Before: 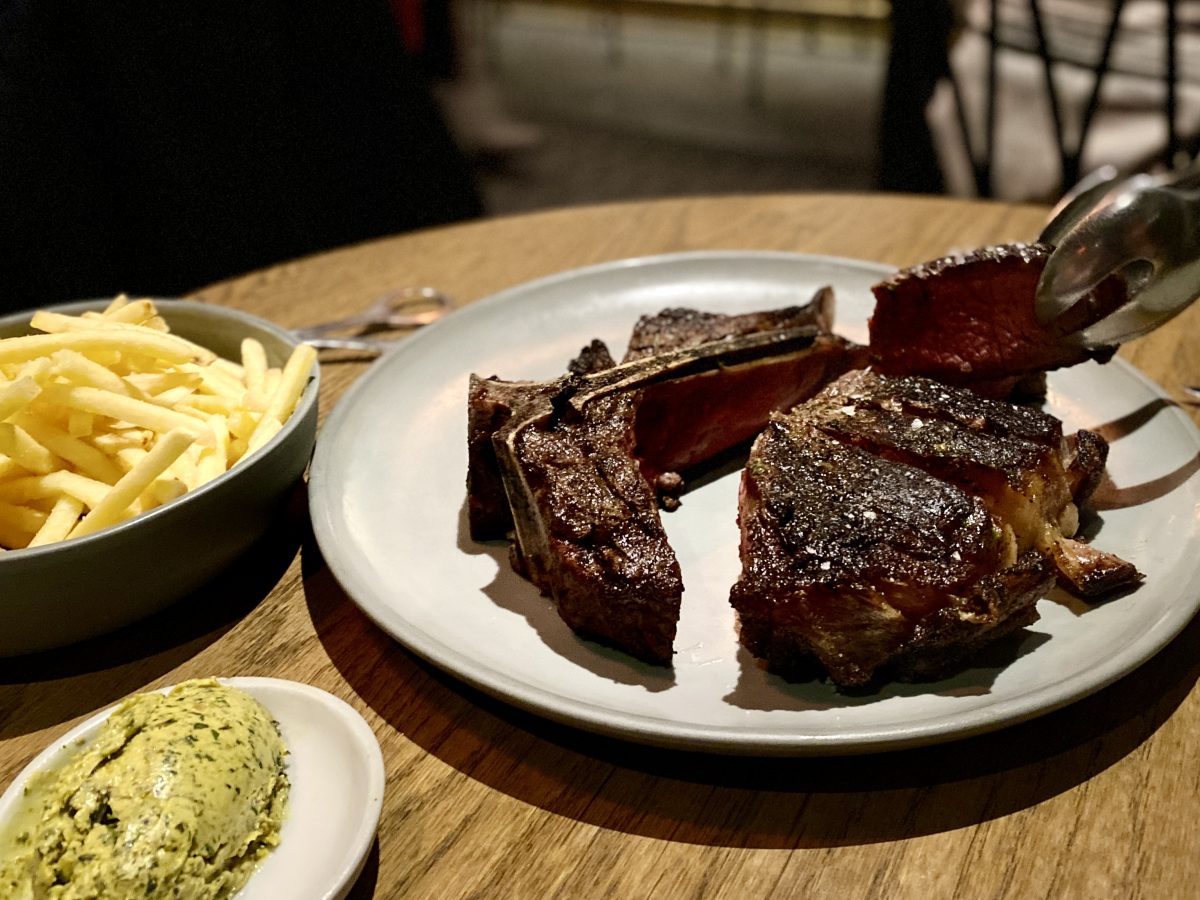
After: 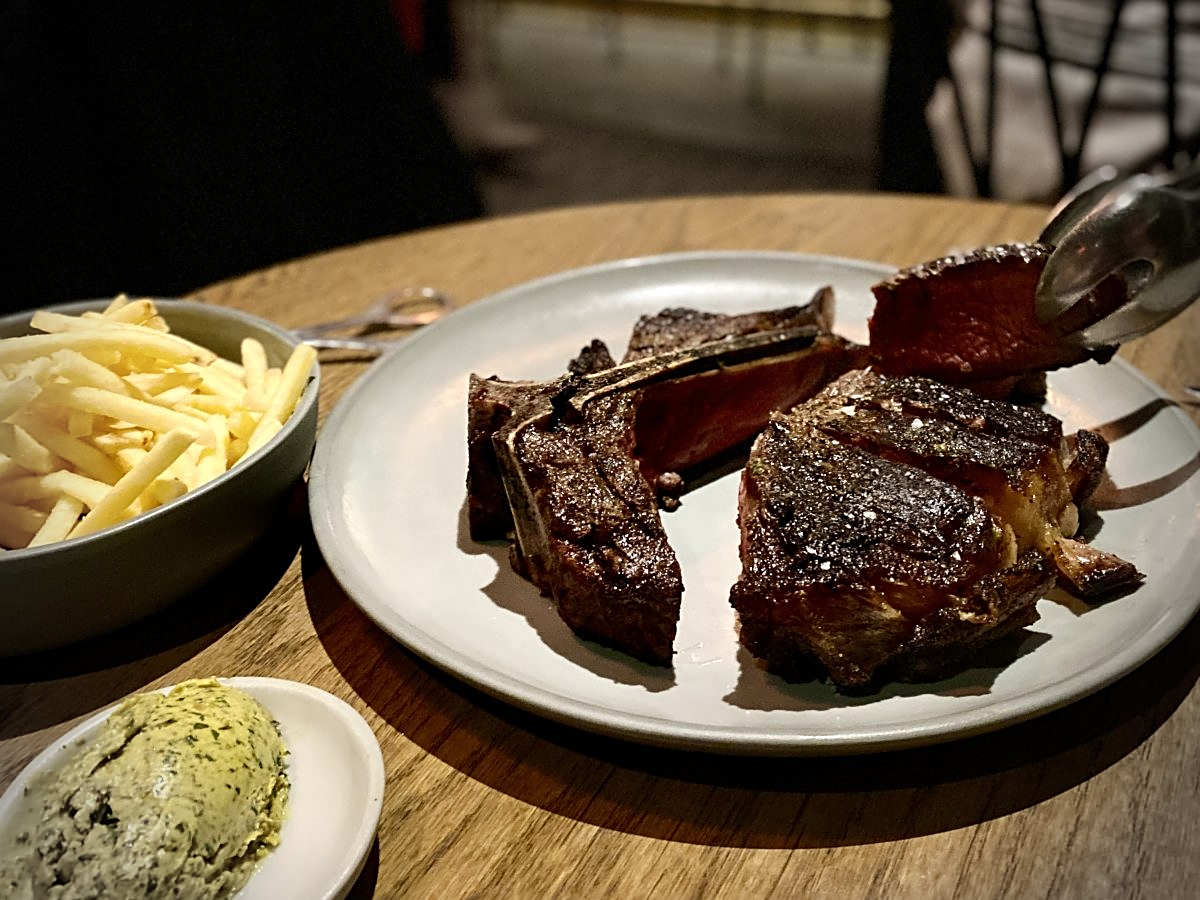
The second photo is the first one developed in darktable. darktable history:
vignetting: fall-off radius 32.49%, unbound false
sharpen: radius 2.498, amount 0.322
